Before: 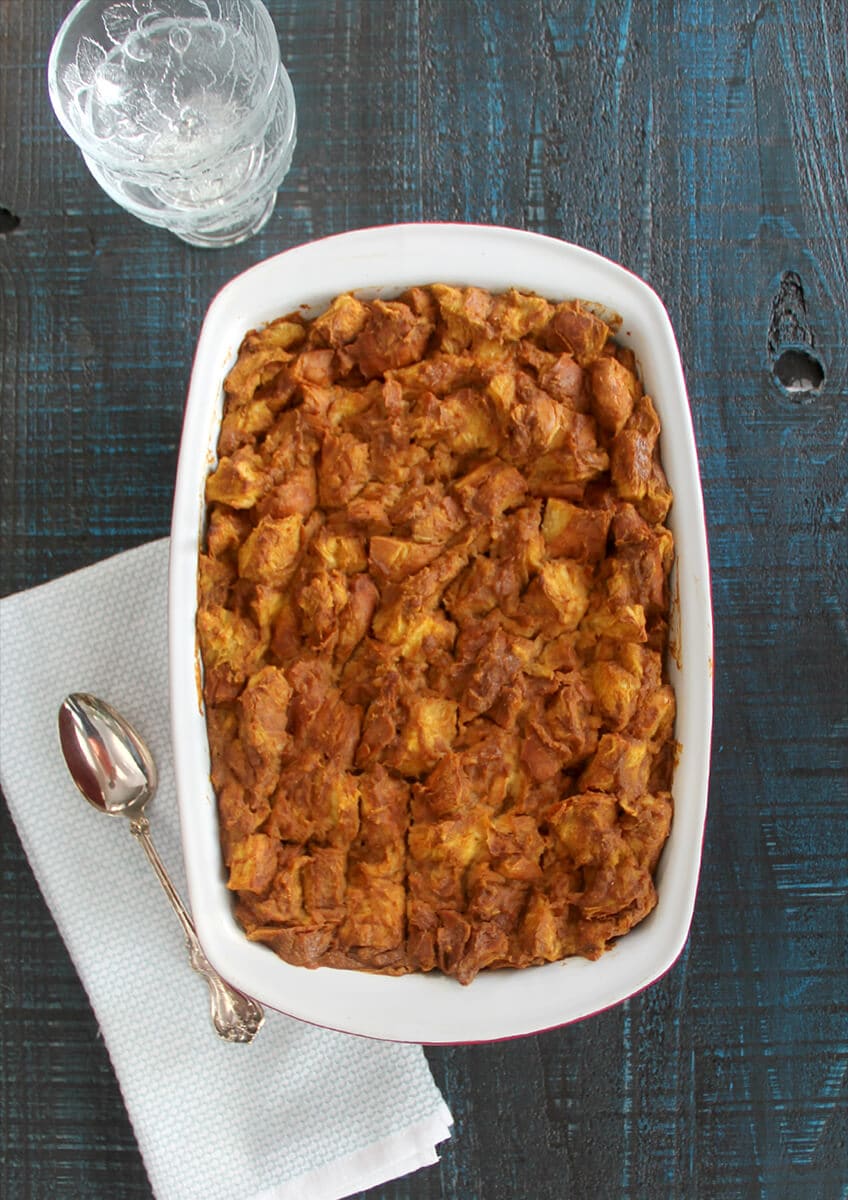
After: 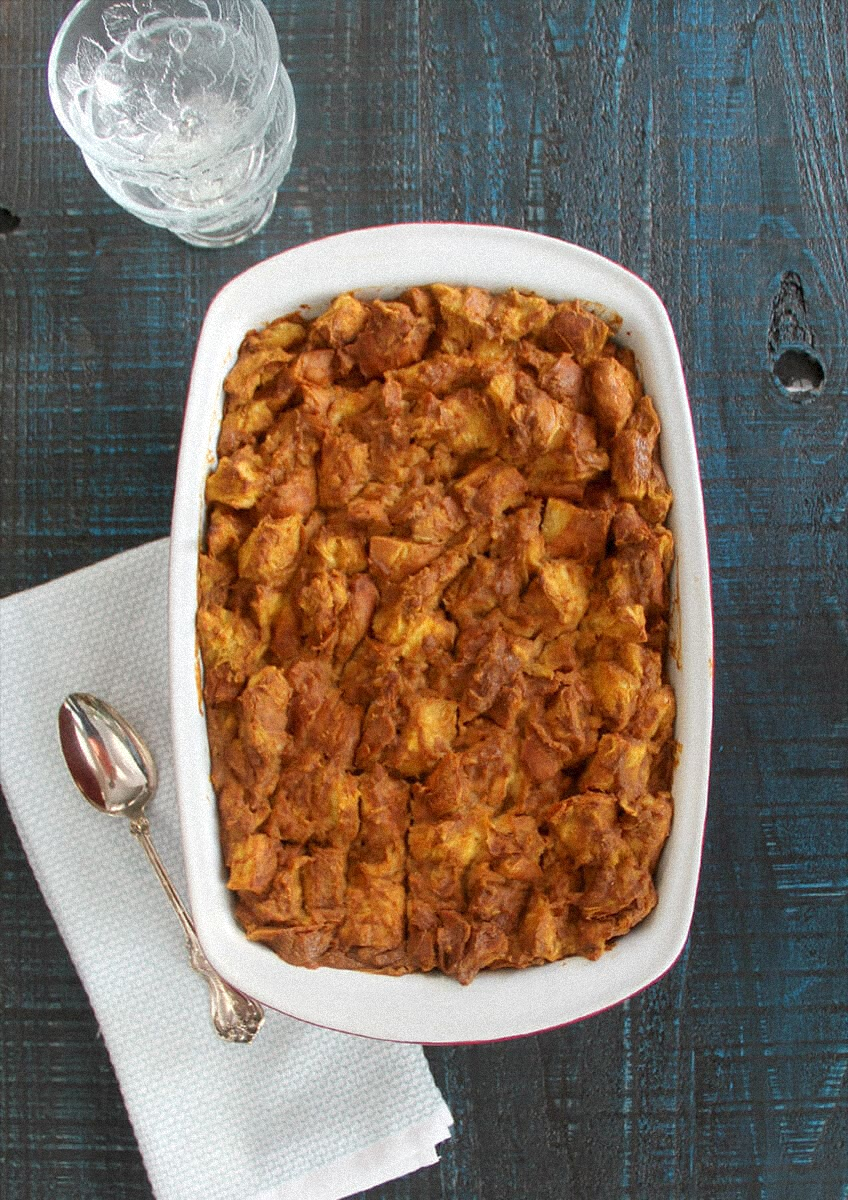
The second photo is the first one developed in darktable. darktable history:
grain: mid-tones bias 0%
tone curve: curves: ch0 [(0, 0) (0.003, 0.003) (0.011, 0.011) (0.025, 0.025) (0.044, 0.045) (0.069, 0.07) (0.1, 0.1) (0.136, 0.137) (0.177, 0.179) (0.224, 0.226) (0.277, 0.279) (0.335, 0.338) (0.399, 0.402) (0.468, 0.472) (0.543, 0.547) (0.623, 0.628) (0.709, 0.715) (0.801, 0.807) (0.898, 0.902) (1, 1)], preserve colors none
